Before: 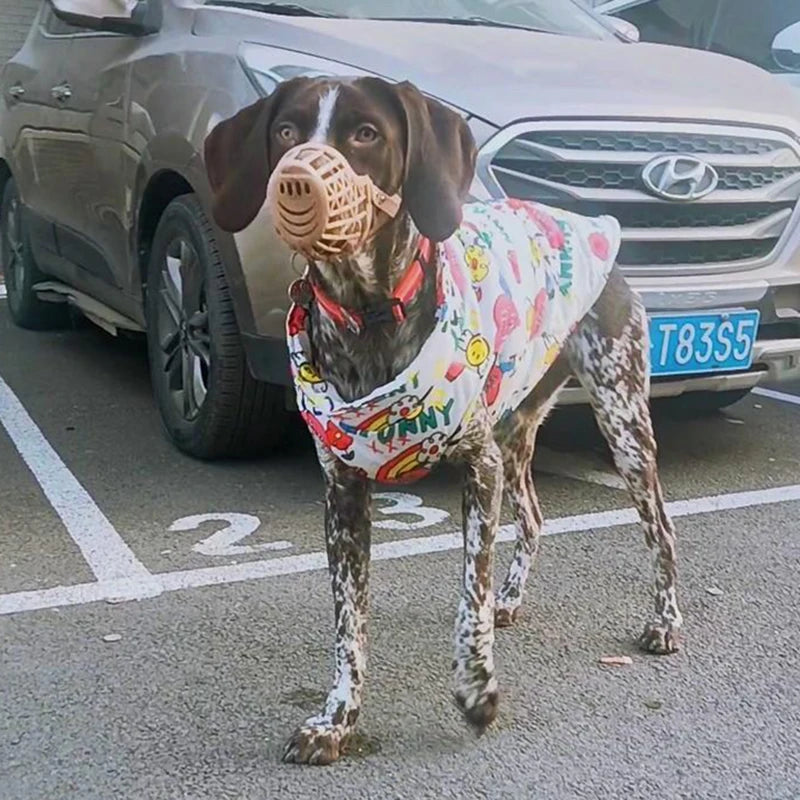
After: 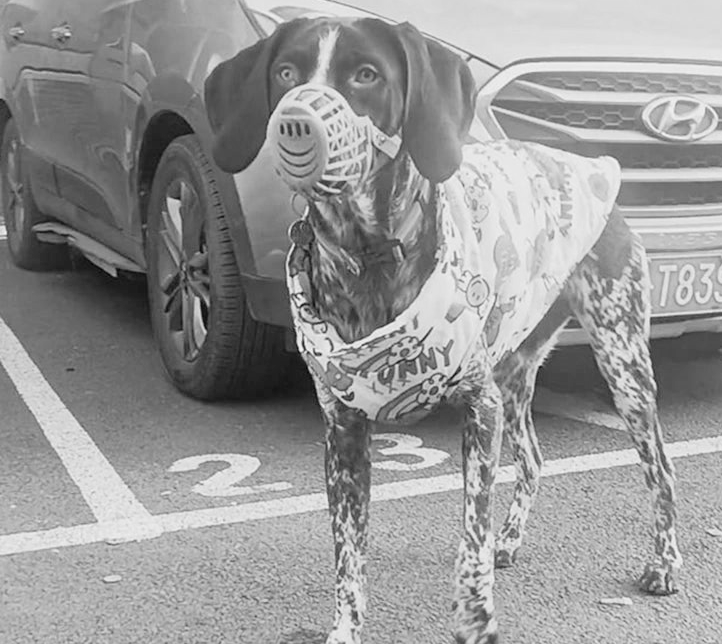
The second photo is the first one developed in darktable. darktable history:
crop: top 7.49%, right 9.717%, bottom 11.943%
contrast brightness saturation: contrast 0.1, brightness 0.3, saturation 0.14
color calibration: output gray [0.22, 0.42, 0.37, 0], gray › normalize channels true, illuminant same as pipeline (D50), adaptation XYZ, x 0.346, y 0.359, gamut compression 0
